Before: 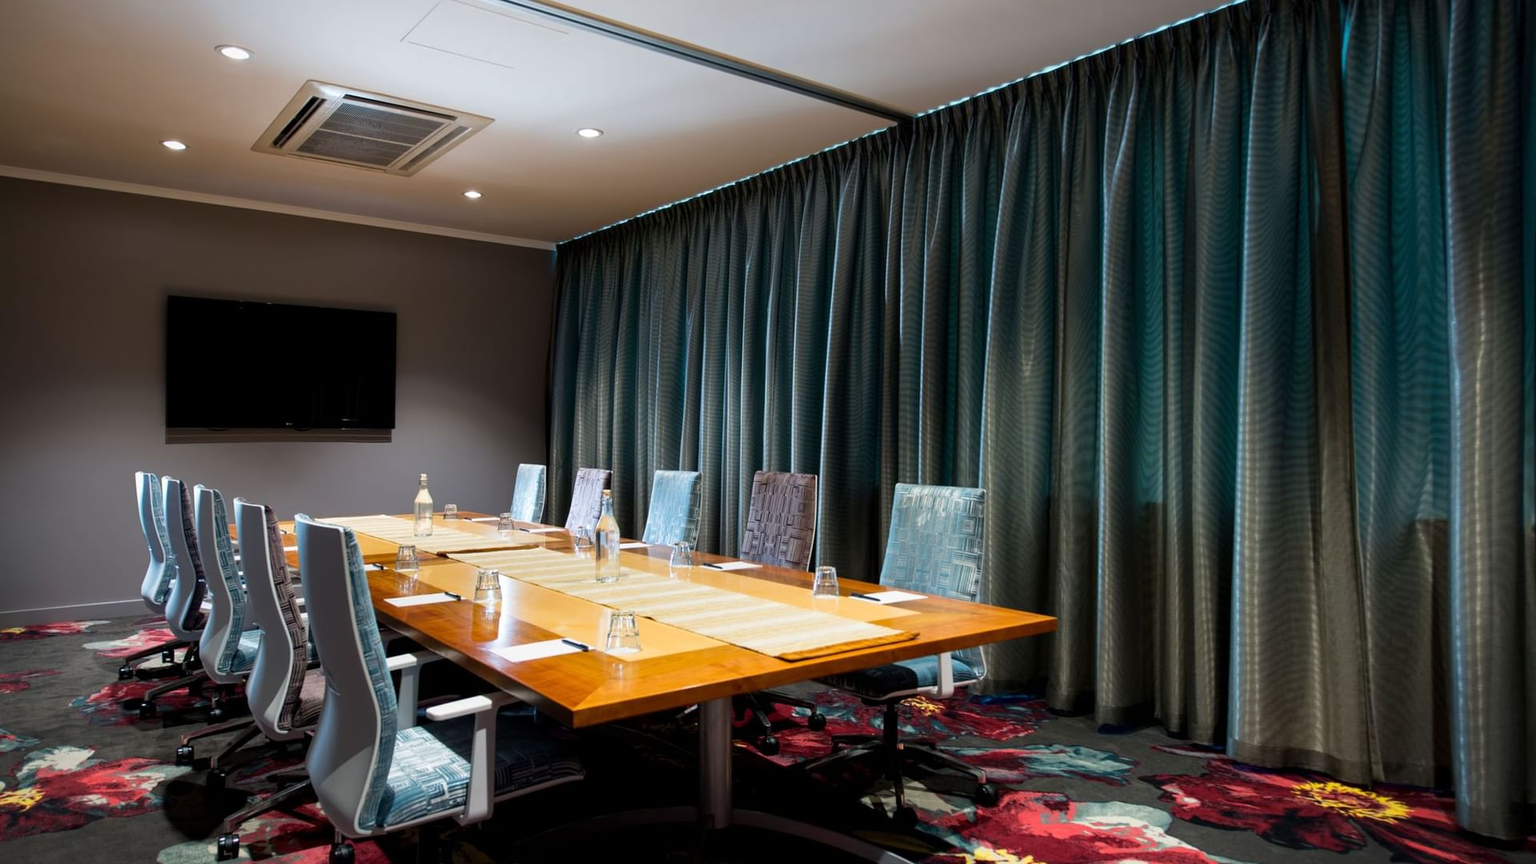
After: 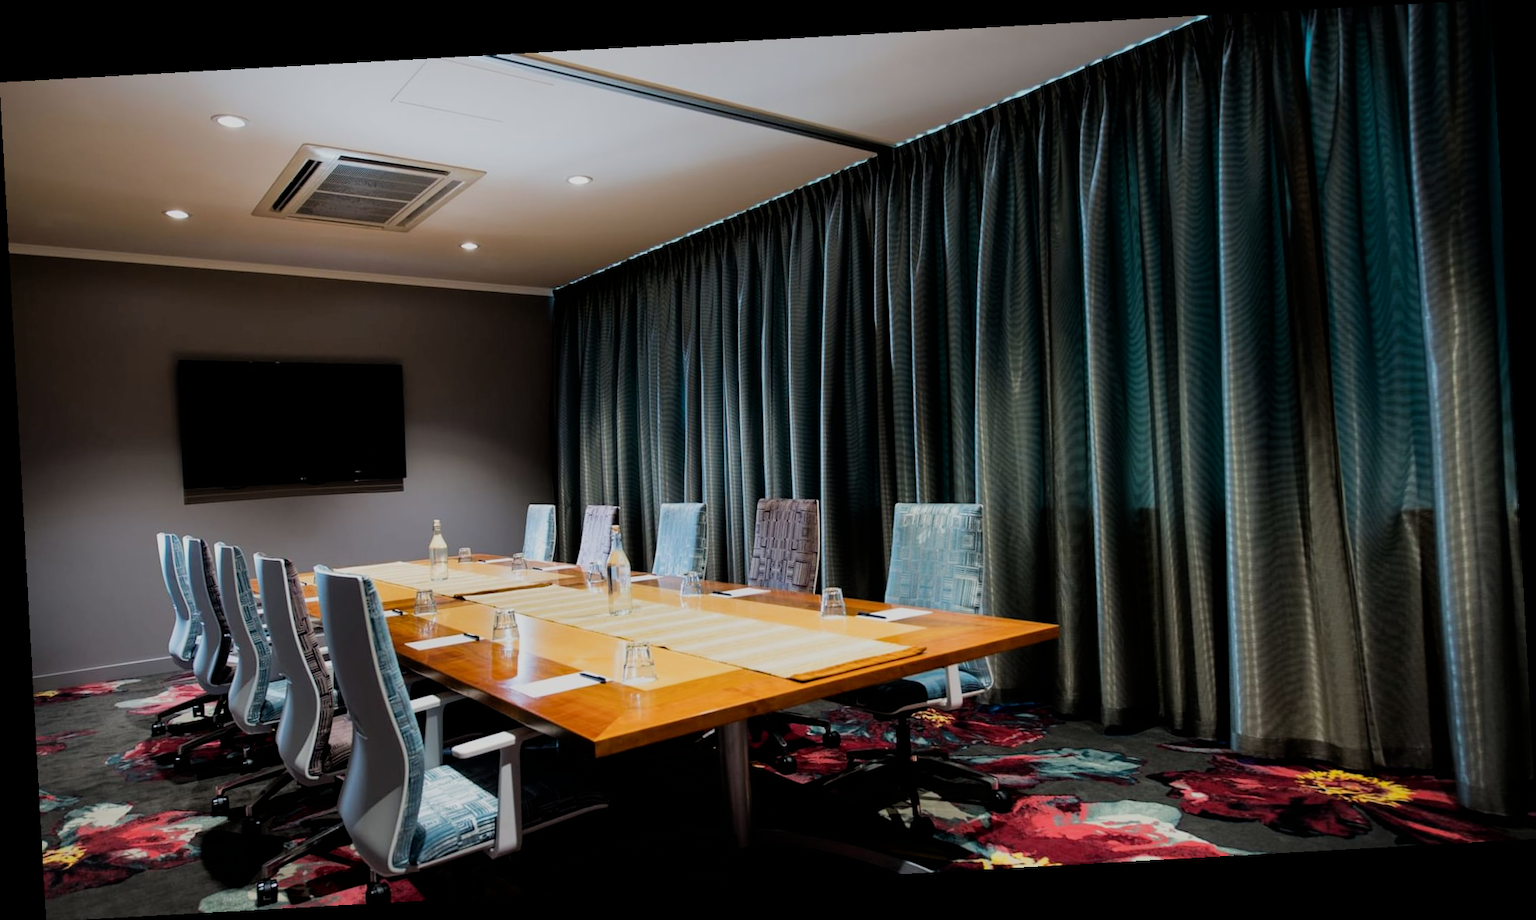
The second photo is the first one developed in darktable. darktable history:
filmic rgb: black relative exposure -7.65 EV, white relative exposure 4.56 EV, hardness 3.61, contrast 1.05
exposure: black level correction 0.001, compensate highlight preservation false
rotate and perspective: rotation -3.18°, automatic cropping off
